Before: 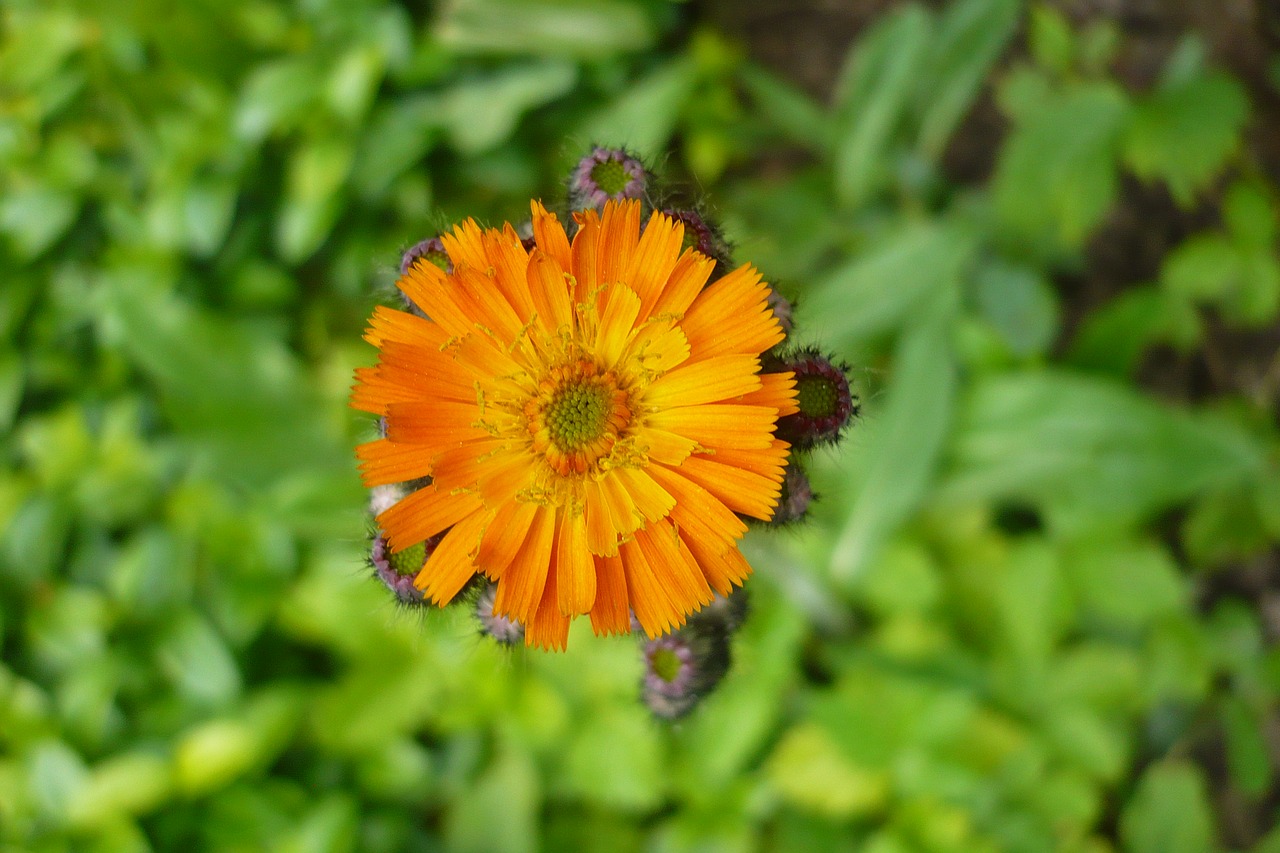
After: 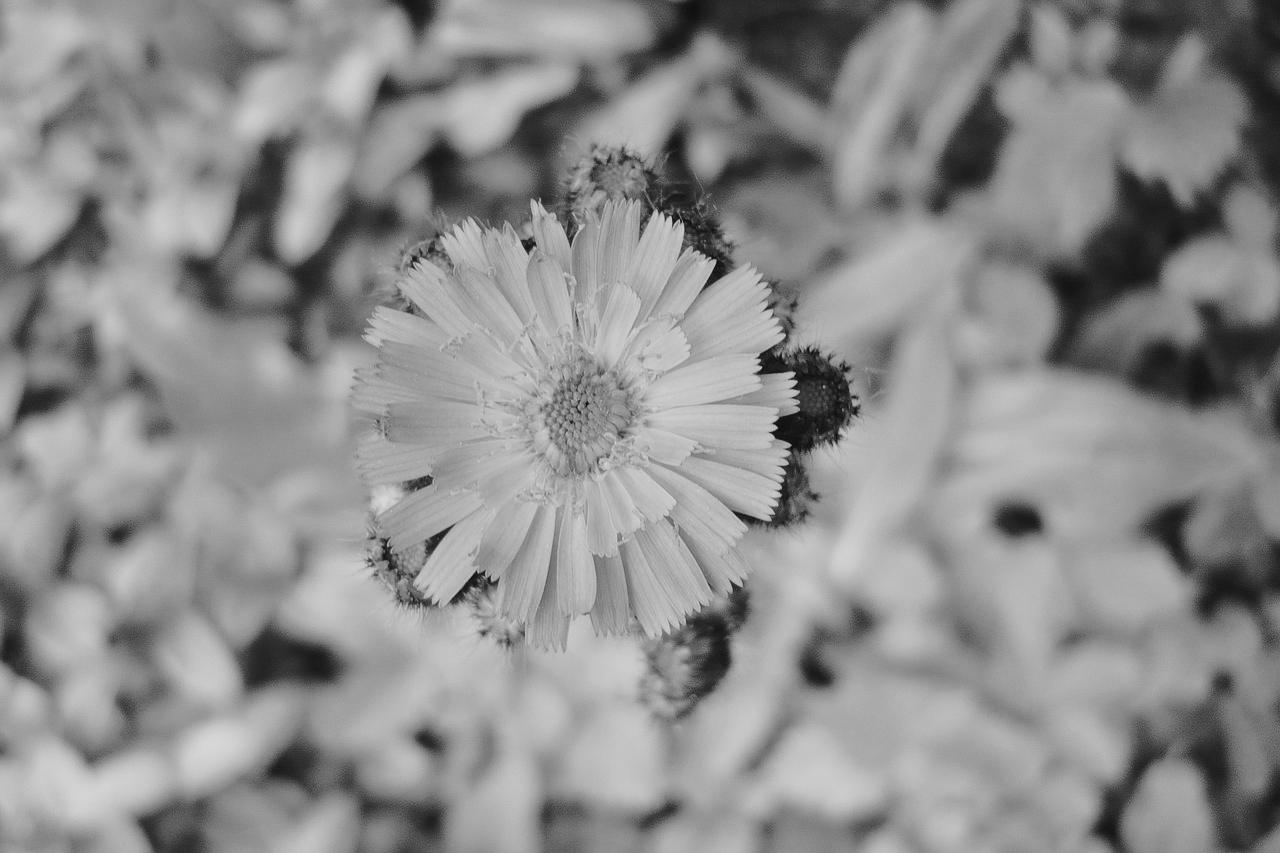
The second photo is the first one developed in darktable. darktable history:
monochrome: on, module defaults
tone curve: curves: ch0 [(0, 0.011) (0.104, 0.085) (0.236, 0.234) (0.398, 0.507) (0.498, 0.621) (0.65, 0.757) (0.835, 0.883) (1, 0.961)]; ch1 [(0, 0) (0.353, 0.344) (0.43, 0.401) (0.479, 0.476) (0.502, 0.502) (0.54, 0.542) (0.602, 0.613) (0.638, 0.668) (0.693, 0.727) (1, 1)]; ch2 [(0, 0) (0.34, 0.314) (0.434, 0.43) (0.5, 0.506) (0.521, 0.54) (0.54, 0.56) (0.595, 0.613) (0.644, 0.729) (1, 1)], color space Lab, independent channels, preserve colors none
color correction: highlights a* 3.22, highlights b* 1.93, saturation 1.19
